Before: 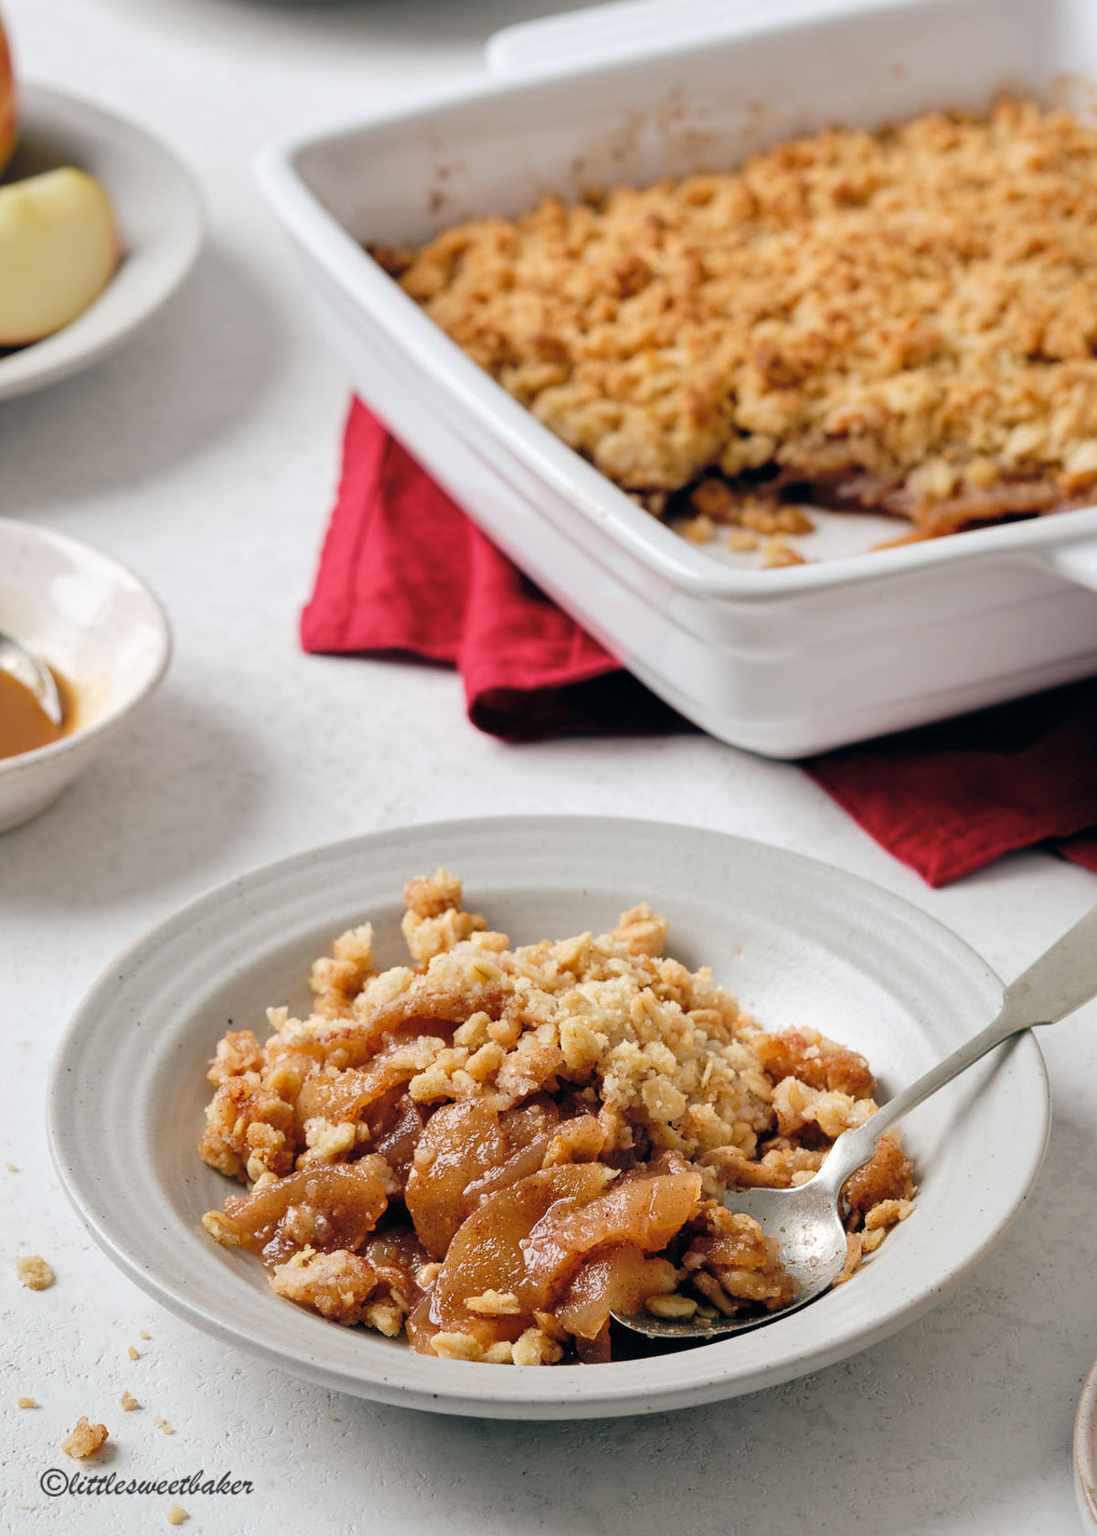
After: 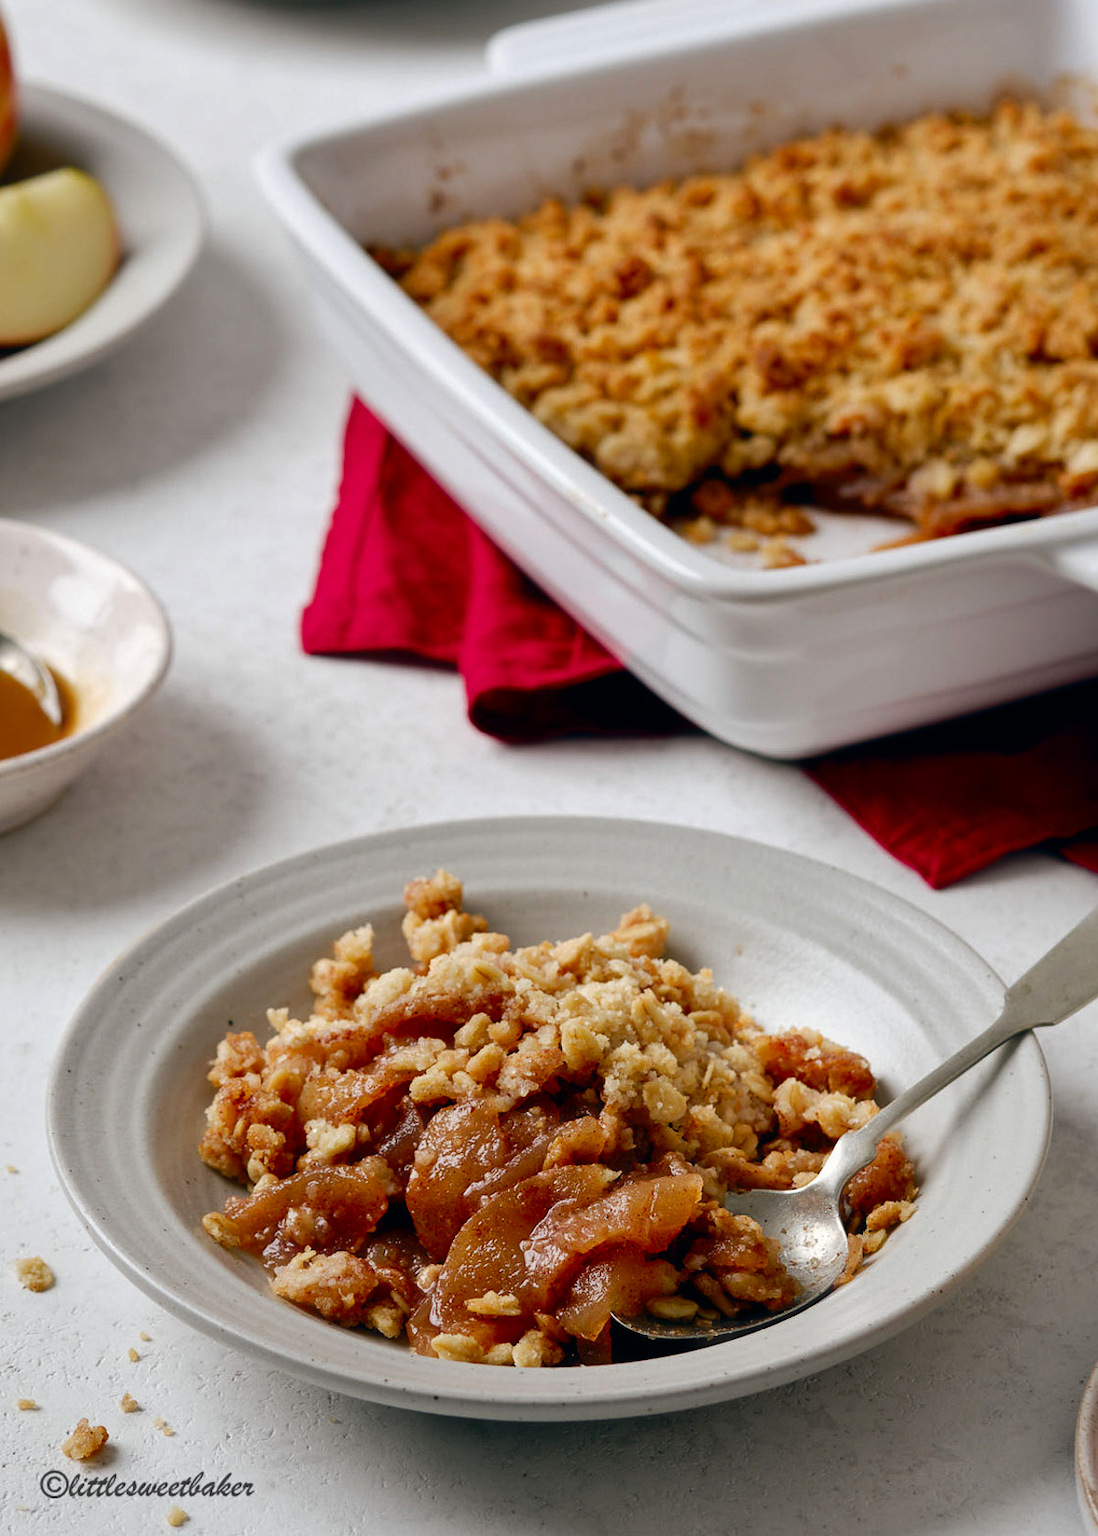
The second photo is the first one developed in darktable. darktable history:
contrast brightness saturation: brightness -0.25, saturation 0.2
haze removal: strength -0.1, adaptive false
crop: bottom 0.071%
